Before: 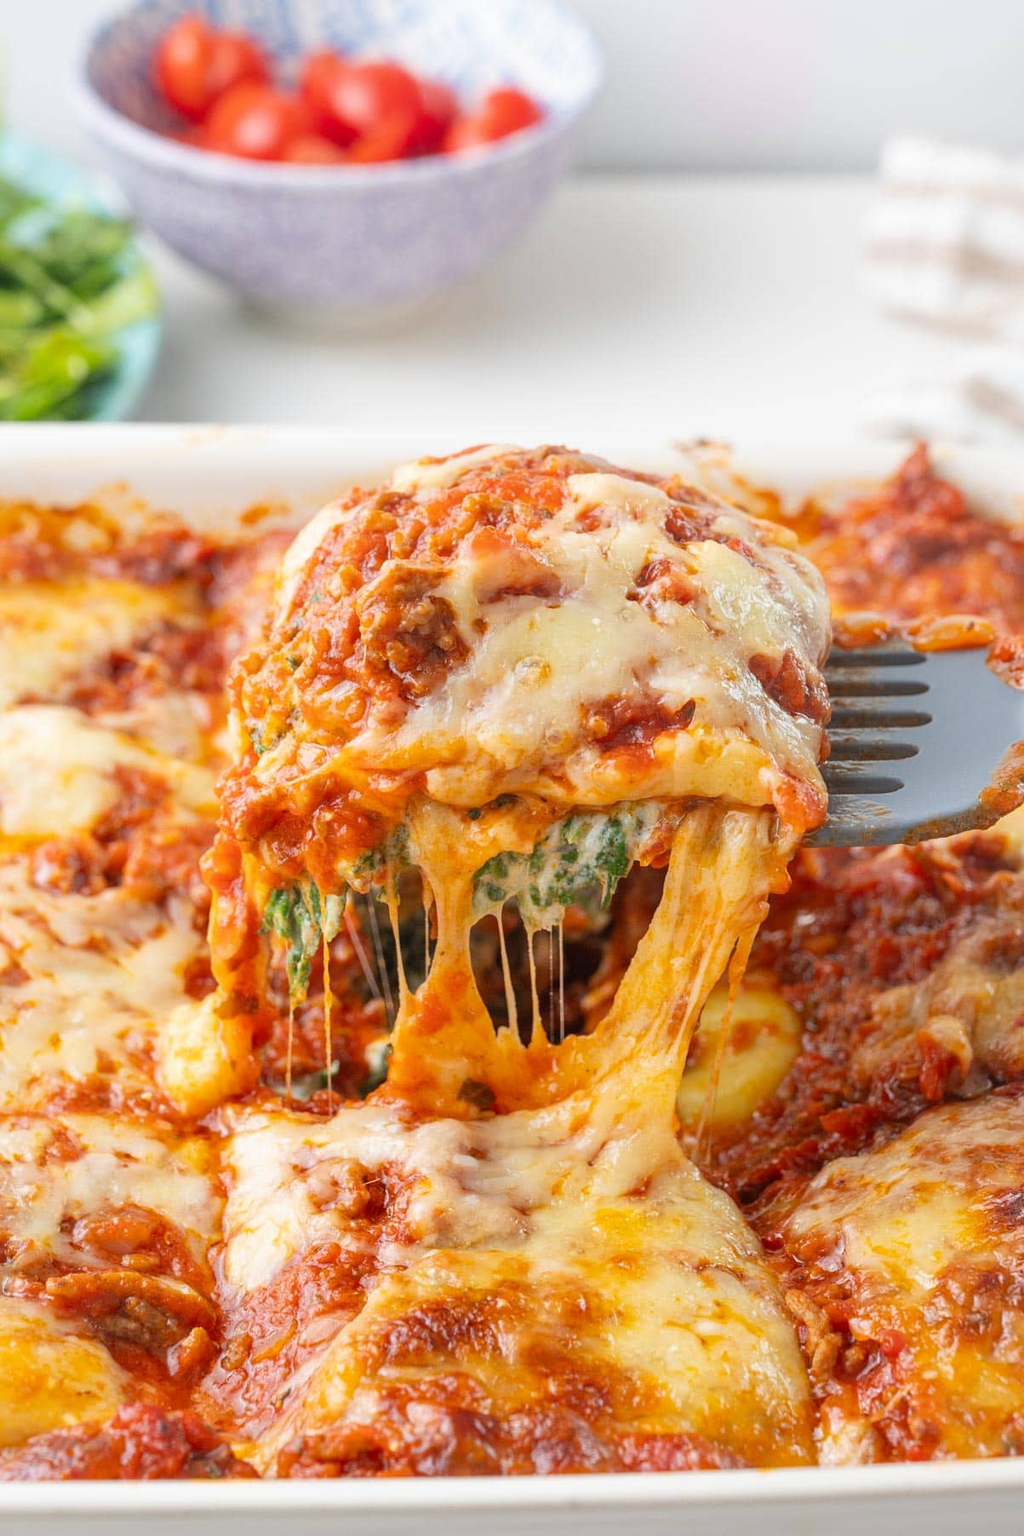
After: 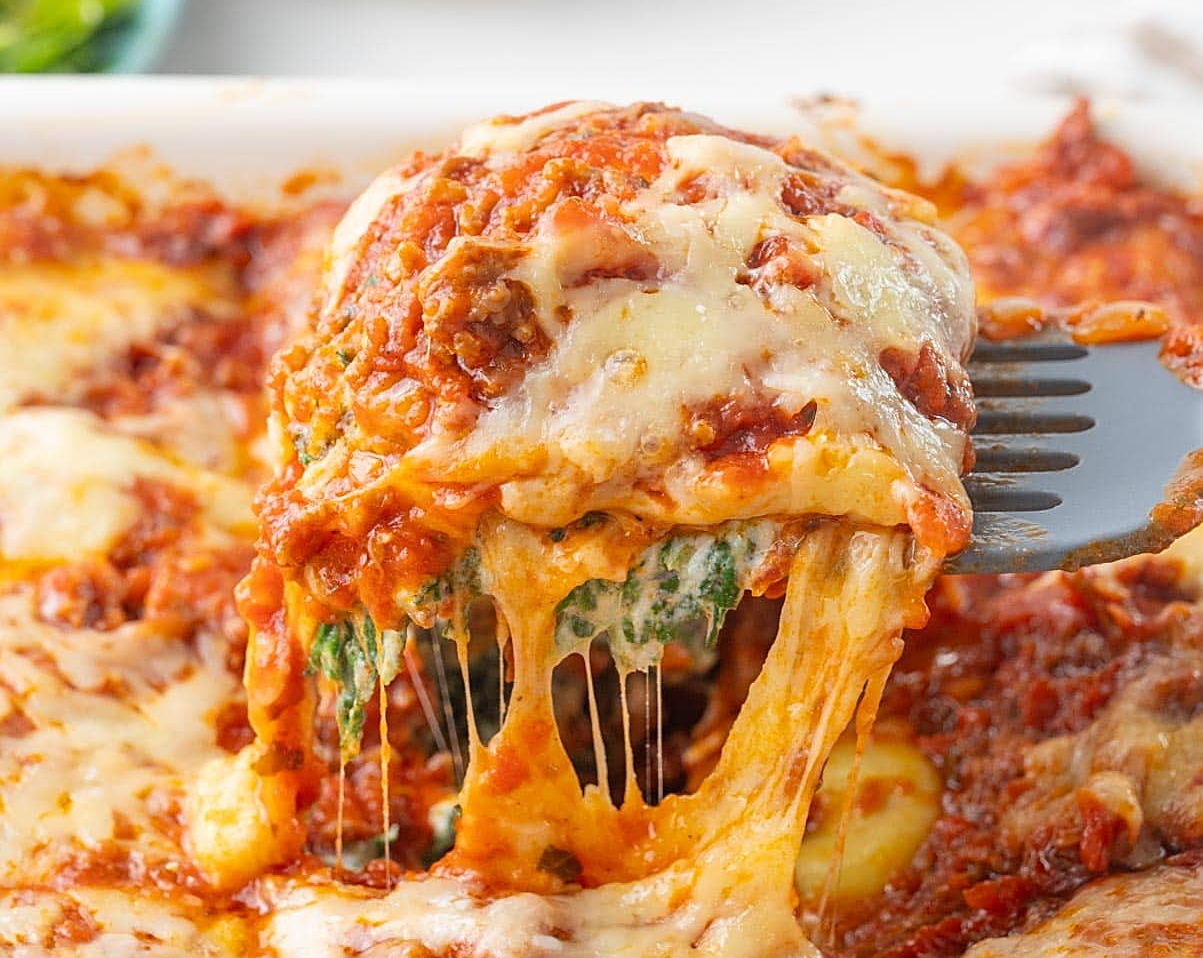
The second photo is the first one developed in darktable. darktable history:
crop and rotate: top 23.381%, bottom 23.507%
sharpen: on, module defaults
